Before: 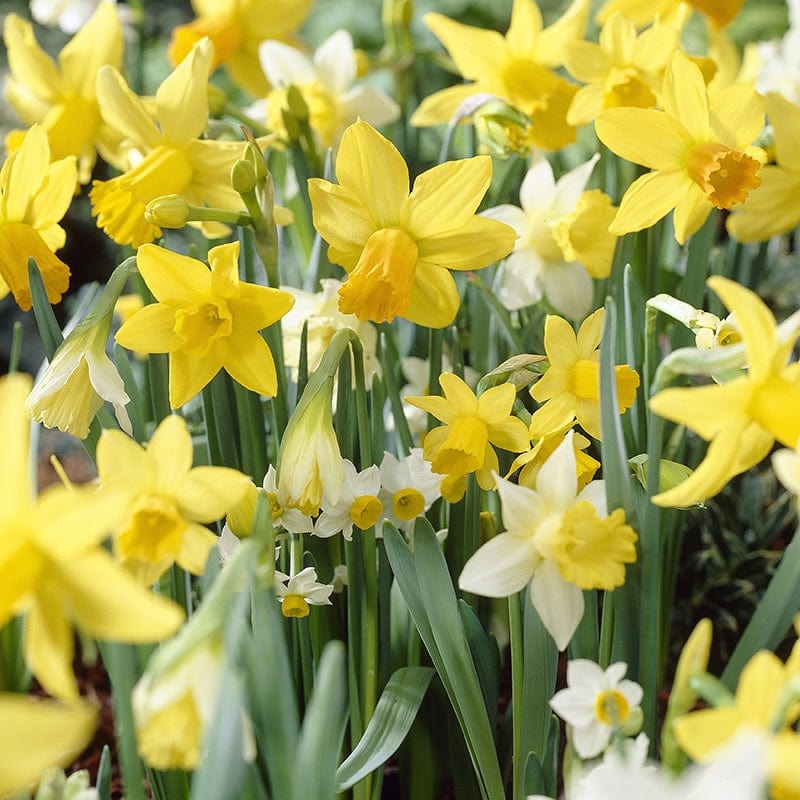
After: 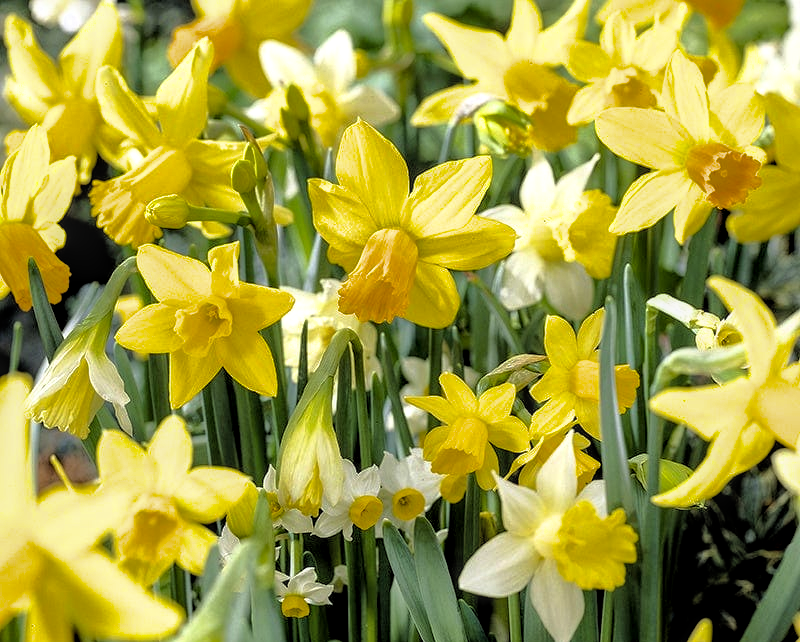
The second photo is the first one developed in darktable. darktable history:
color balance rgb: perceptual saturation grading › global saturation 16.306%
filmic rgb: black relative exposure -5.53 EV, white relative exposure 2.49 EV, threshold 5.98 EV, target black luminance 0%, hardness 4.51, latitude 67.16%, contrast 1.448, shadows ↔ highlights balance -4.12%, enable highlight reconstruction true
local contrast: detail 130%
crop: bottom 19.642%
shadows and highlights: shadows 39.3, highlights -60.06
